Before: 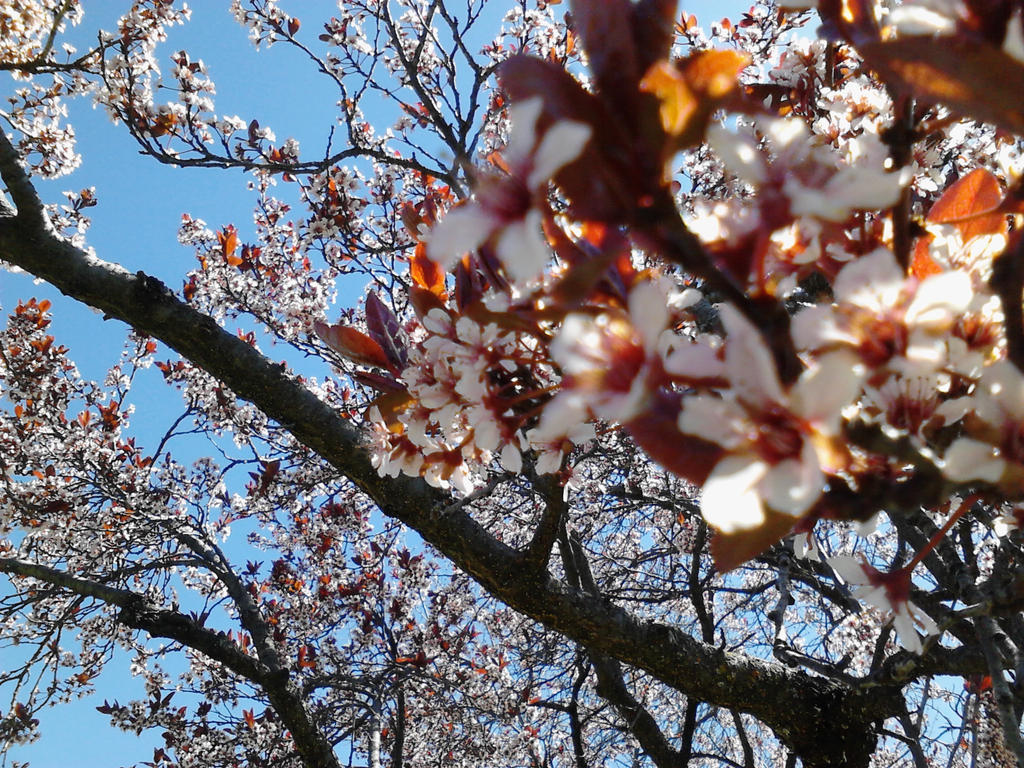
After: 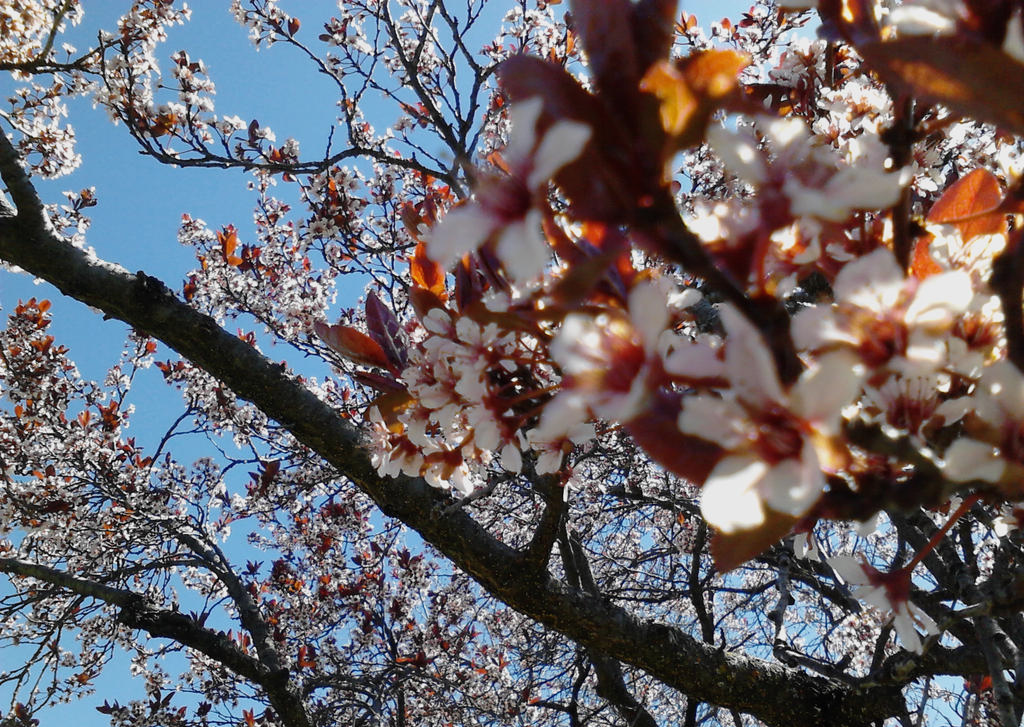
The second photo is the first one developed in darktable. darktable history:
crop and rotate: top 0.002%, bottom 5.271%
exposure: exposure -0.317 EV, compensate exposure bias true, compensate highlight preservation false
shadows and highlights: shadows -0.403, highlights 41.69
